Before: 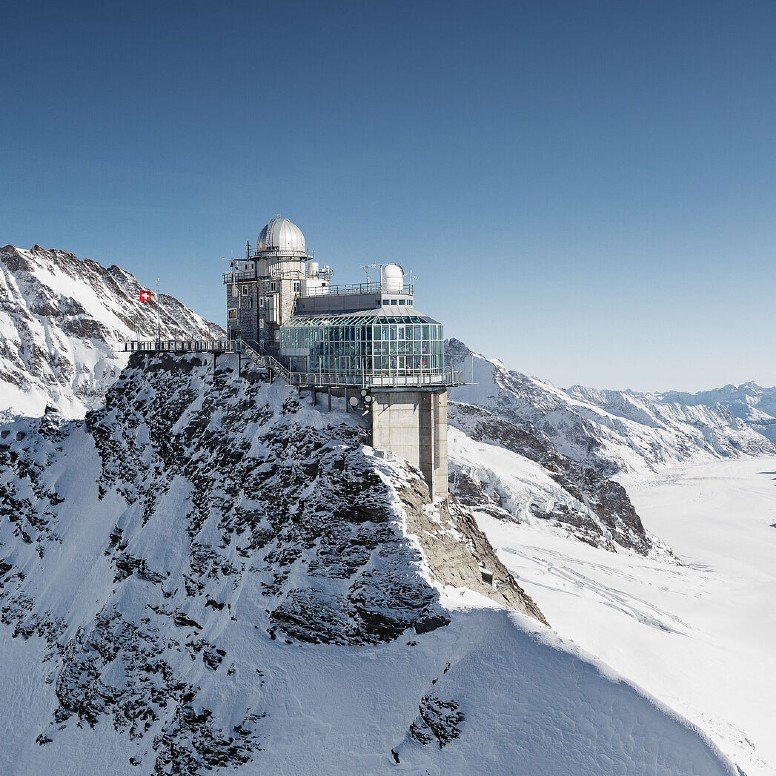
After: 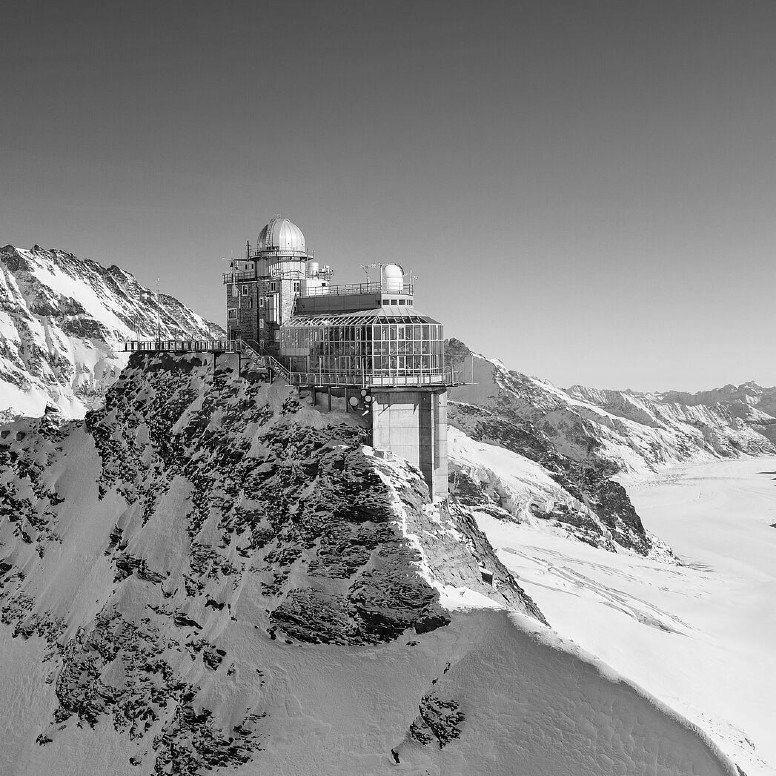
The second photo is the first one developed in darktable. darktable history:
shadows and highlights: shadows 35, highlights -35, soften with gaussian
monochrome: on, module defaults
